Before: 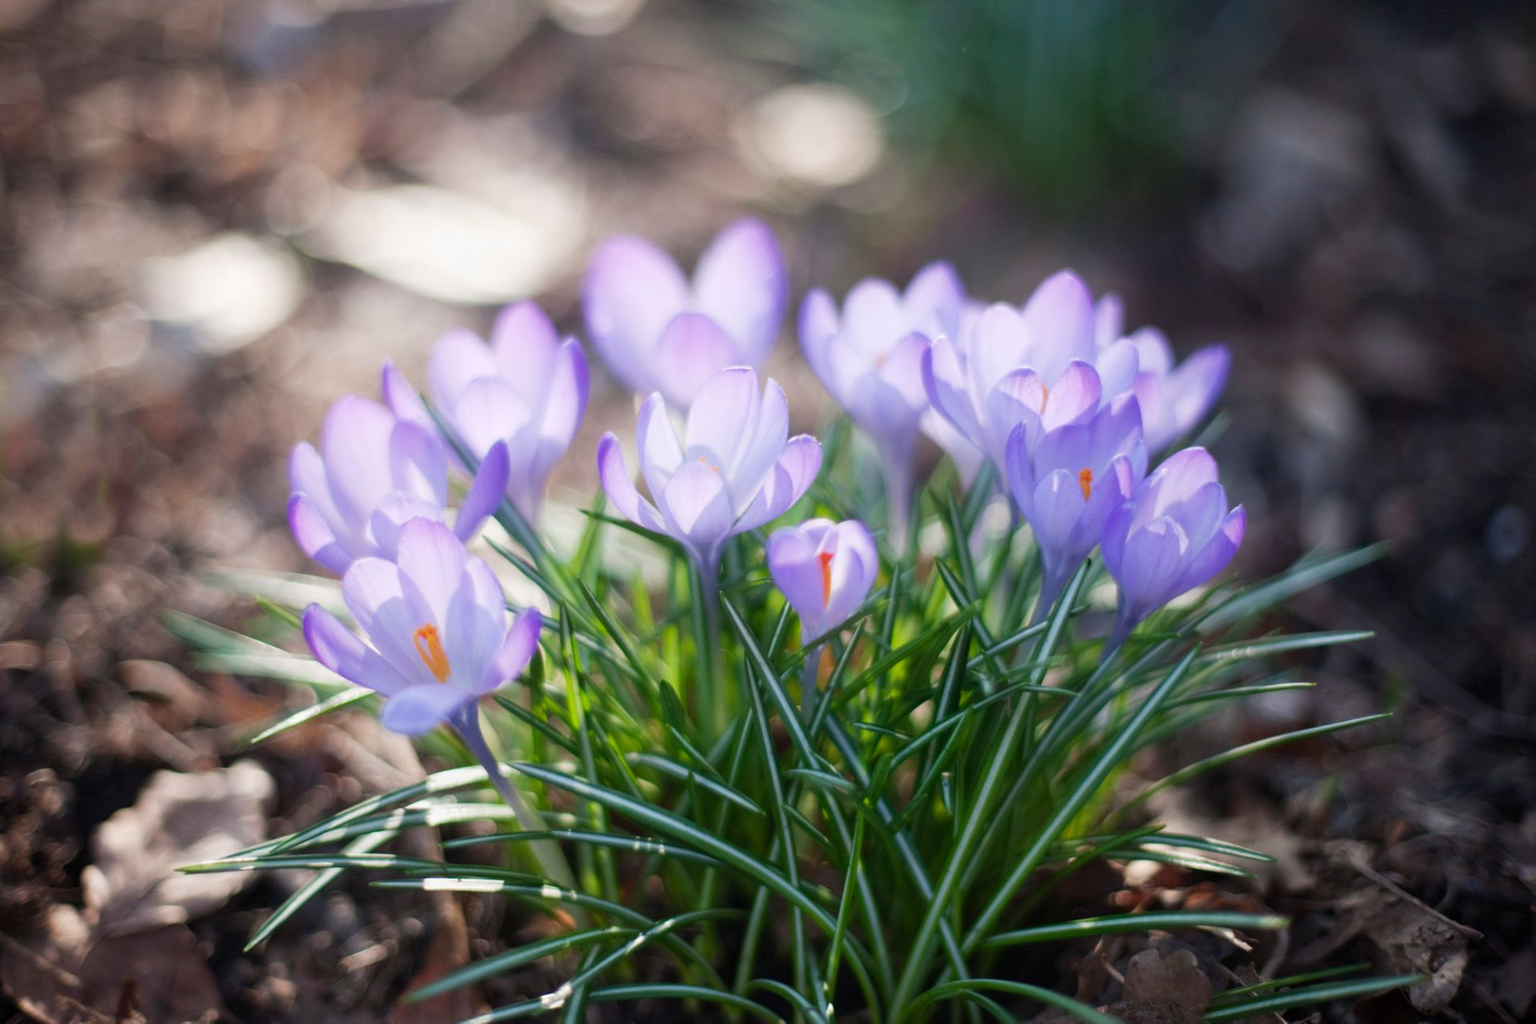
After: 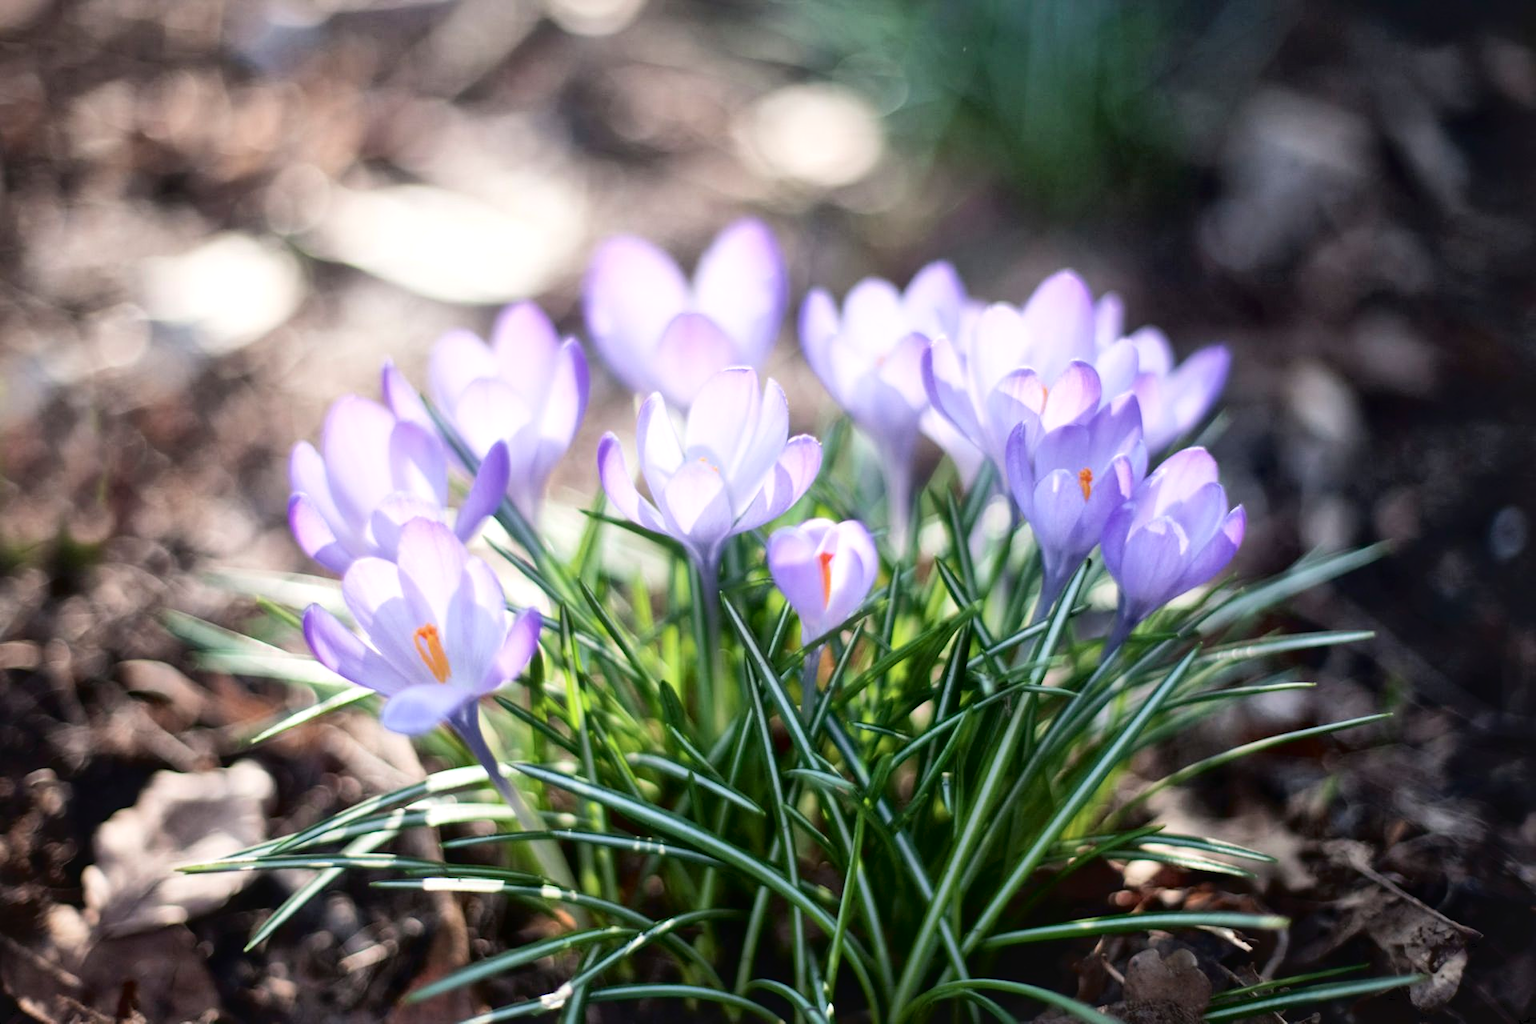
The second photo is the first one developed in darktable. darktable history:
tone curve: curves: ch0 [(0, 0) (0.003, 0.047) (0.011, 0.051) (0.025, 0.051) (0.044, 0.057) (0.069, 0.068) (0.1, 0.076) (0.136, 0.108) (0.177, 0.166) (0.224, 0.229) (0.277, 0.299) (0.335, 0.364) (0.399, 0.46) (0.468, 0.553) (0.543, 0.639) (0.623, 0.724) (0.709, 0.808) (0.801, 0.886) (0.898, 0.954) (1, 1)], color space Lab, independent channels, preserve colors none
local contrast: mode bilateral grid, contrast 20, coarseness 50, detail 147%, midtone range 0.2
